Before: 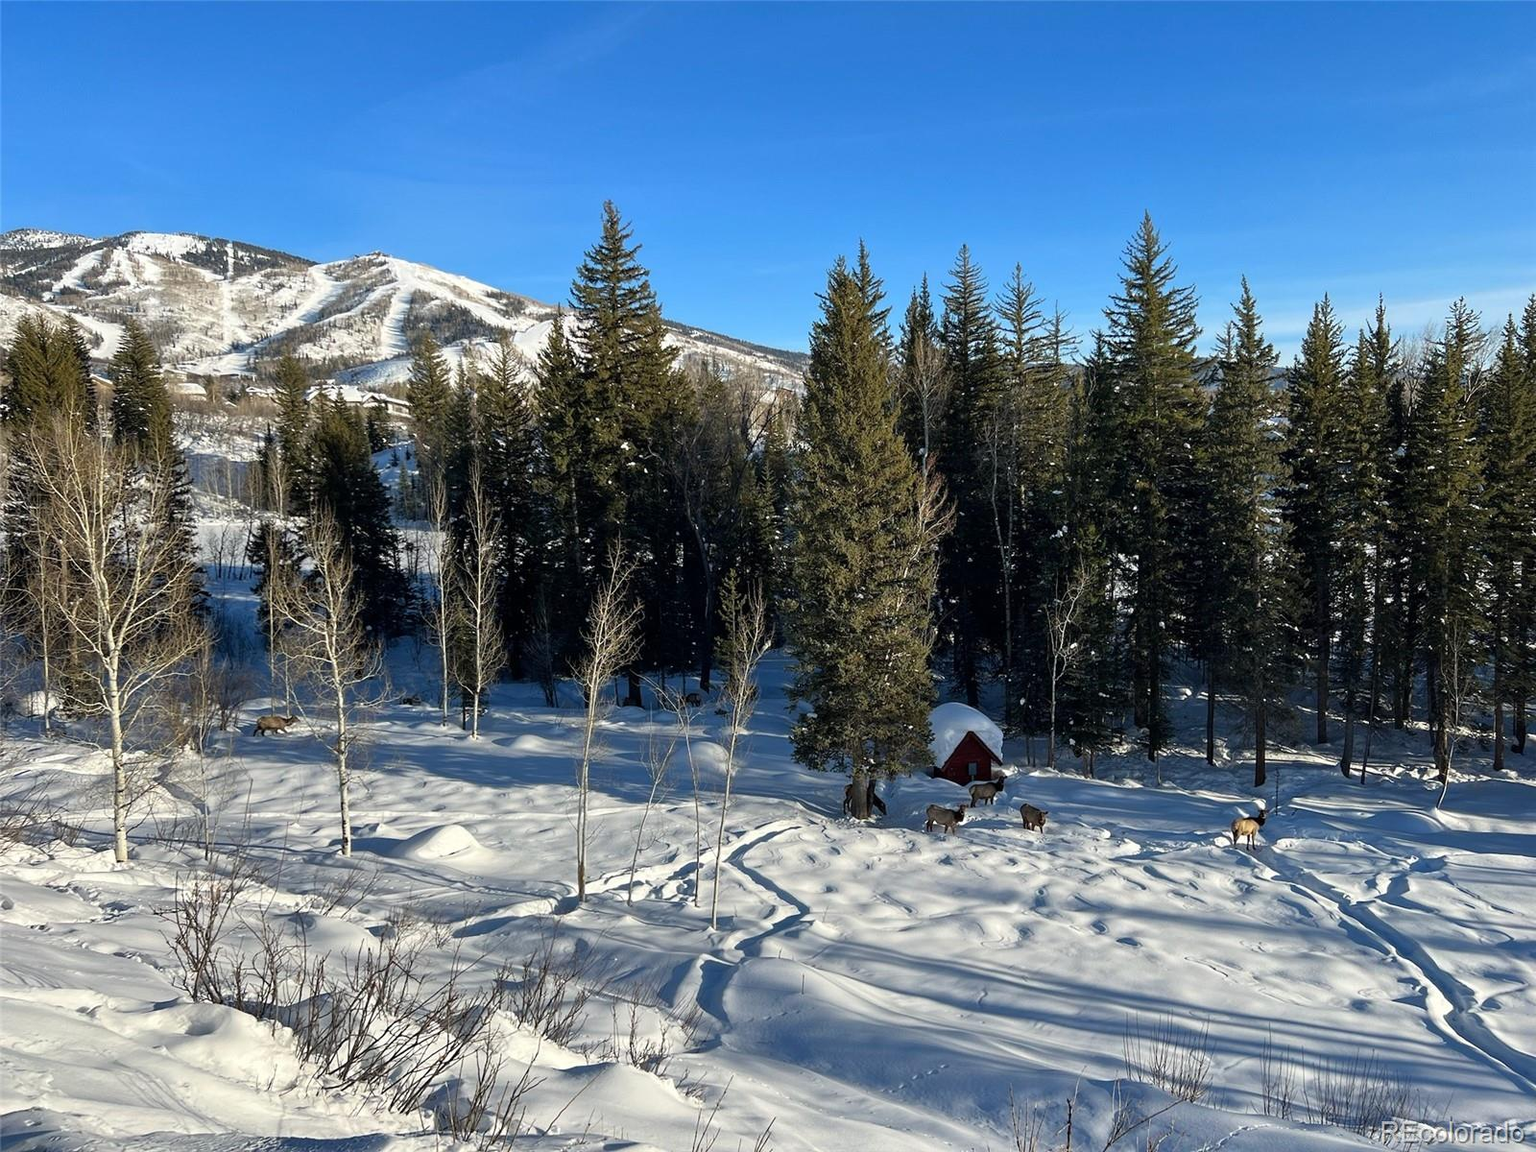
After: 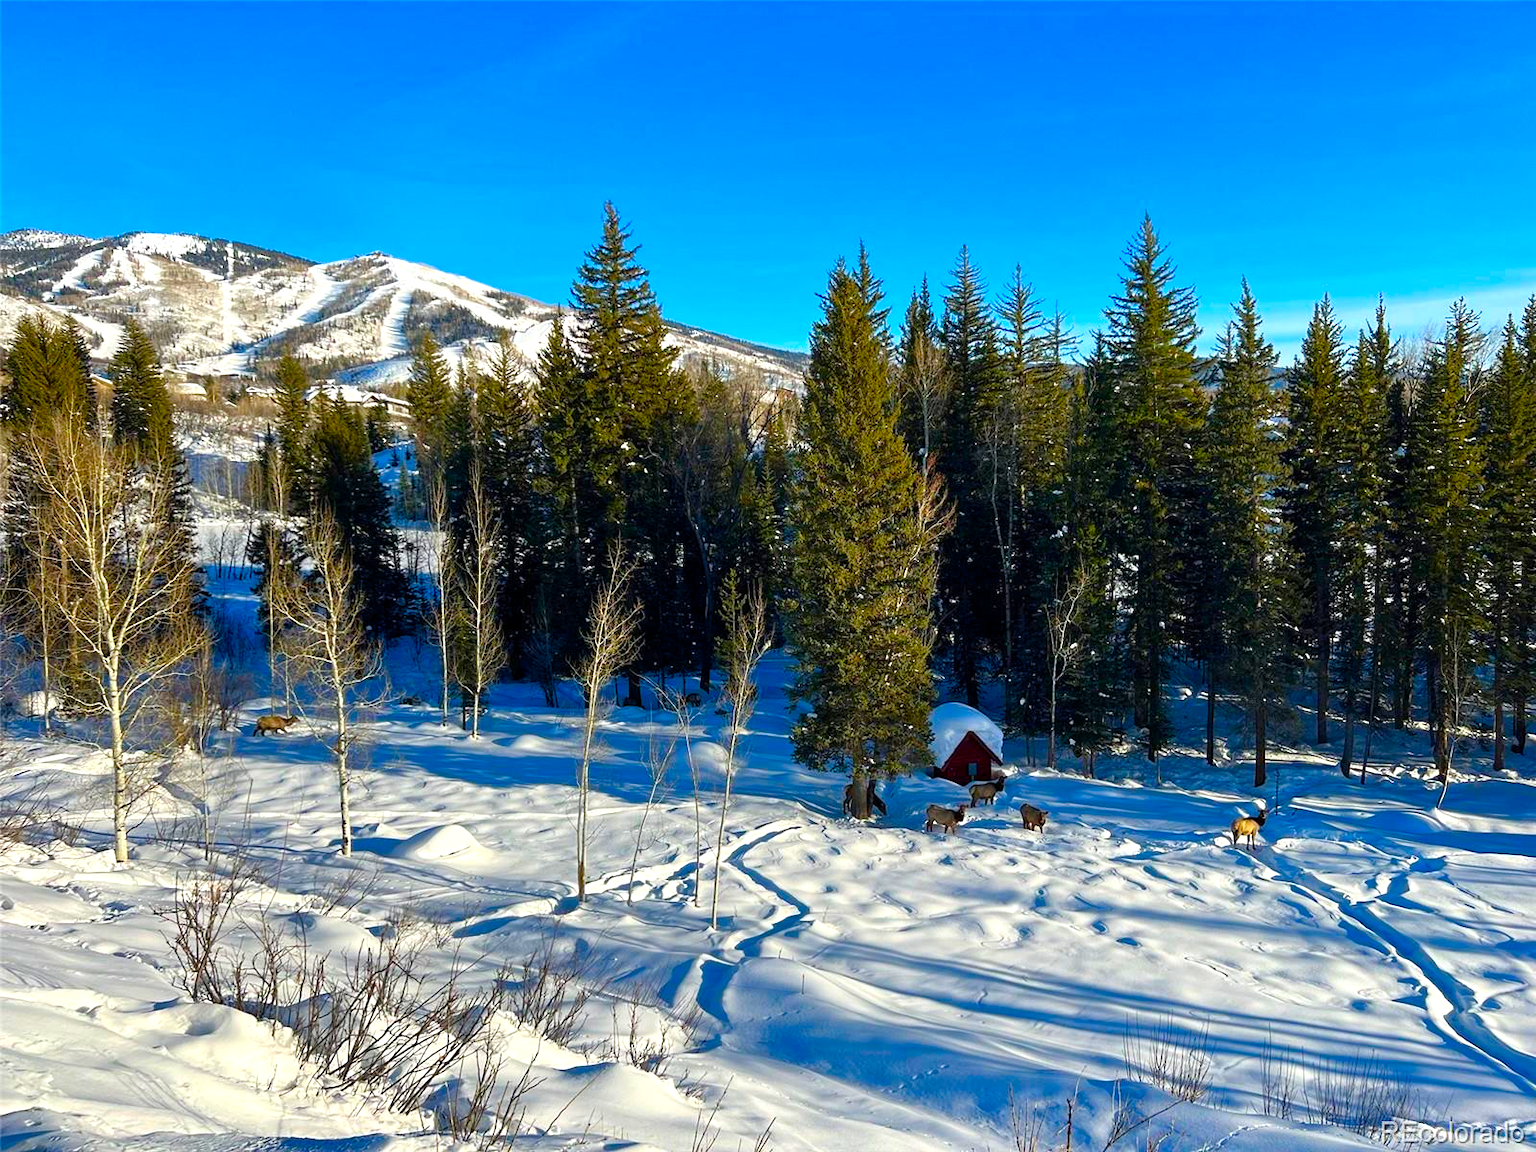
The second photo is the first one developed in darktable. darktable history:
color balance rgb: perceptual saturation grading › global saturation 45%, perceptual saturation grading › highlights -25%, perceptual saturation grading › shadows 50%, perceptual brilliance grading › global brilliance 3%, global vibrance 3%
levels: levels [0, 0.476, 0.951]
color correction: saturation 1.32
